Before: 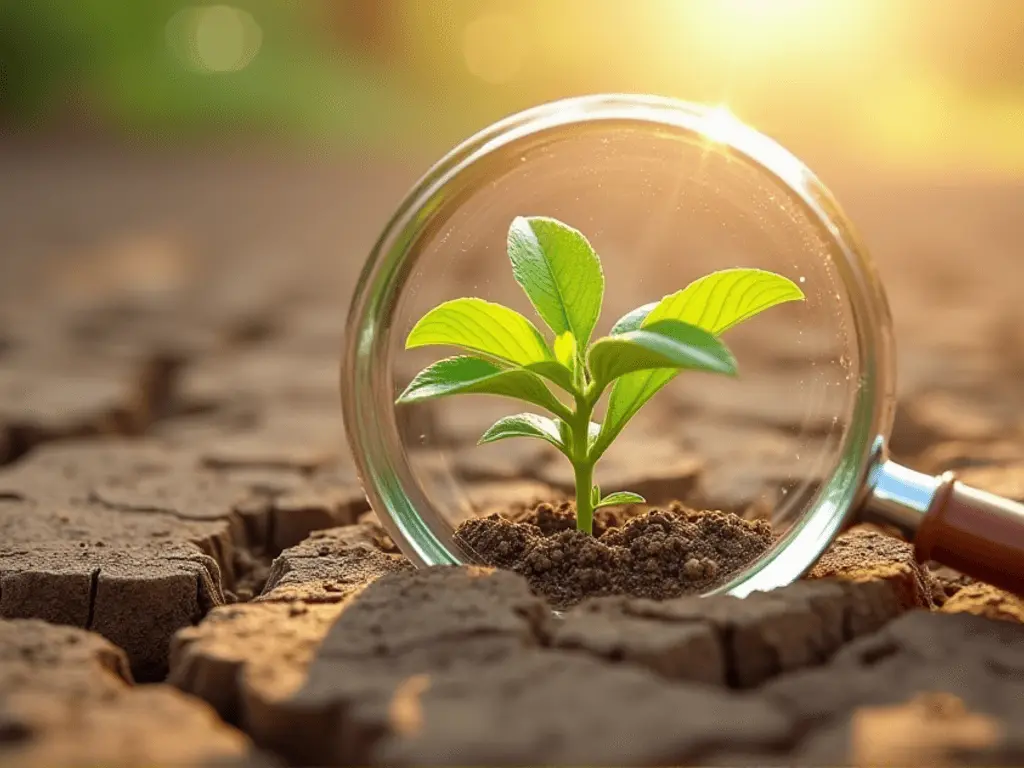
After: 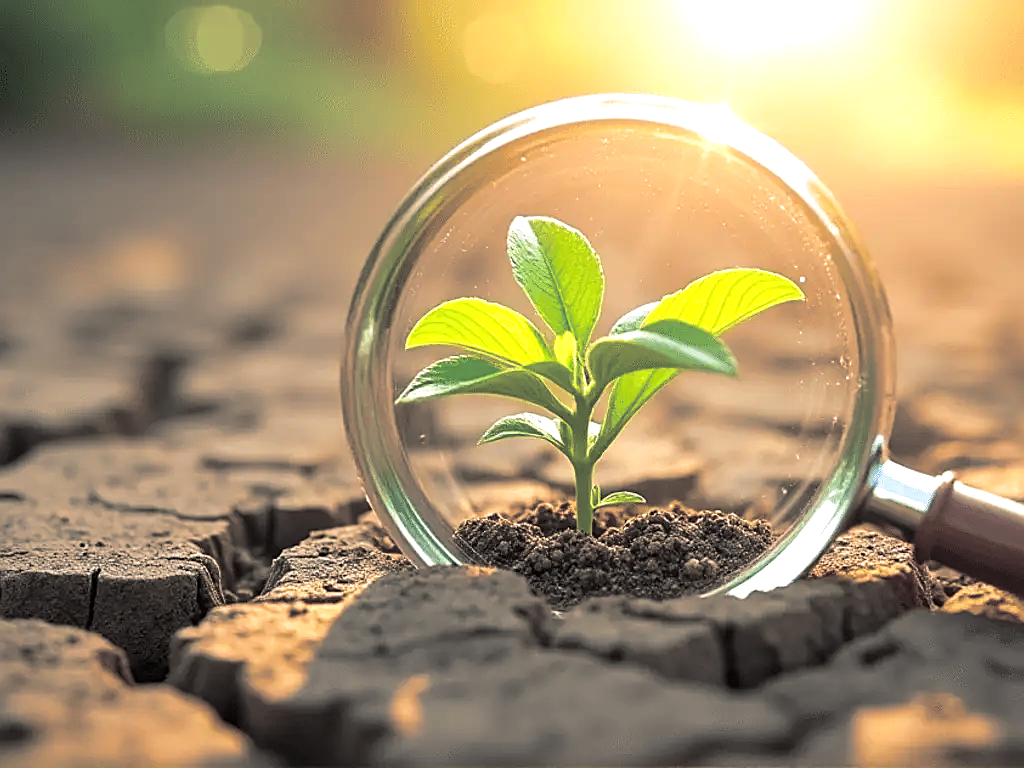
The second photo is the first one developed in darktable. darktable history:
sharpen: on, module defaults
split-toning: shadows › hue 201.6°, shadows › saturation 0.16, highlights › hue 50.4°, highlights › saturation 0.2, balance -49.9
exposure: black level correction 0.001, exposure 0.5 EV, compensate exposure bias true, compensate highlight preservation false
